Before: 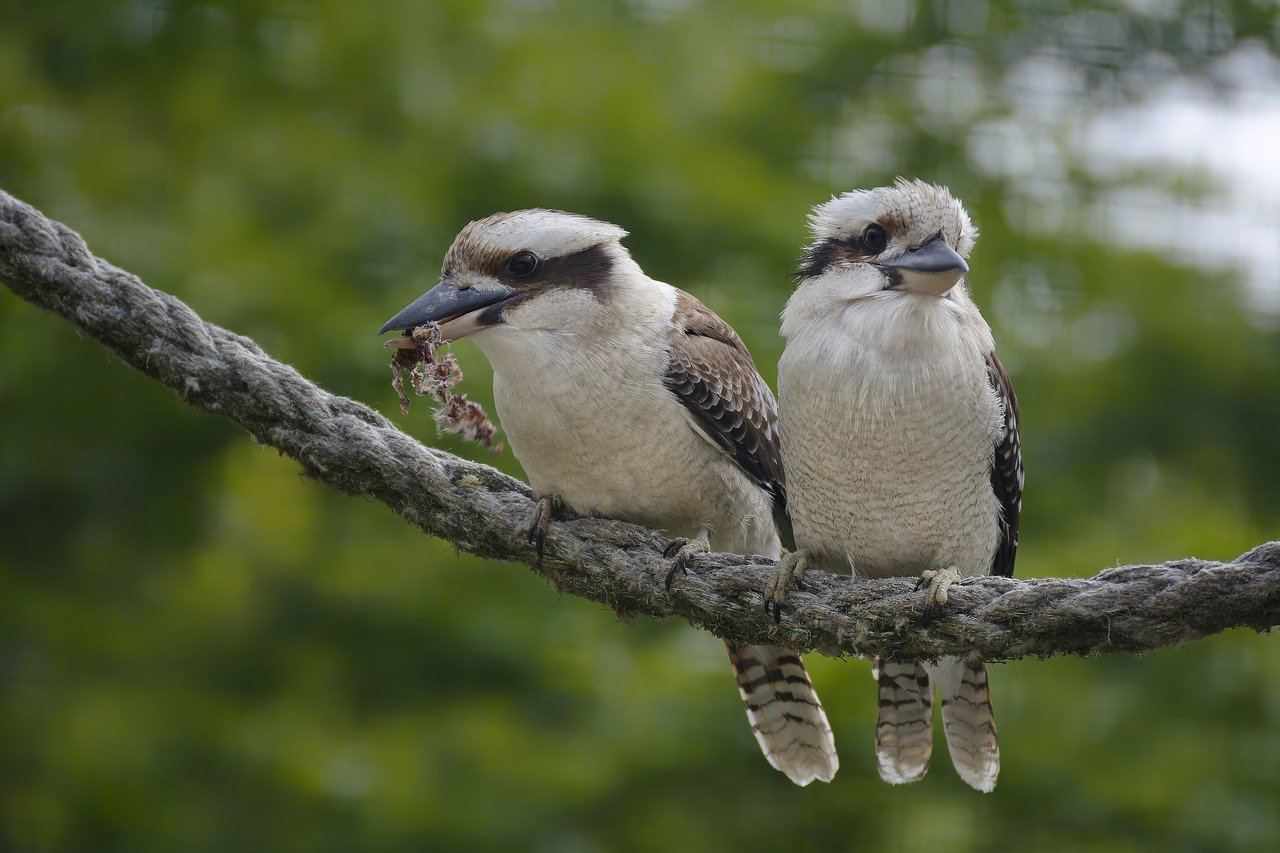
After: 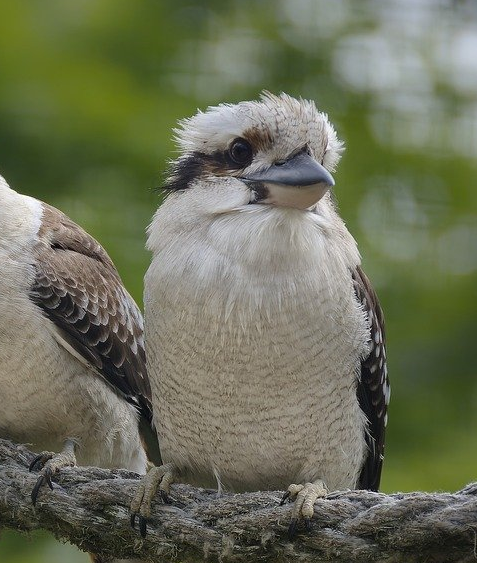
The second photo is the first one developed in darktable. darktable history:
crop and rotate: left 49.609%, top 10.125%, right 13.099%, bottom 23.867%
